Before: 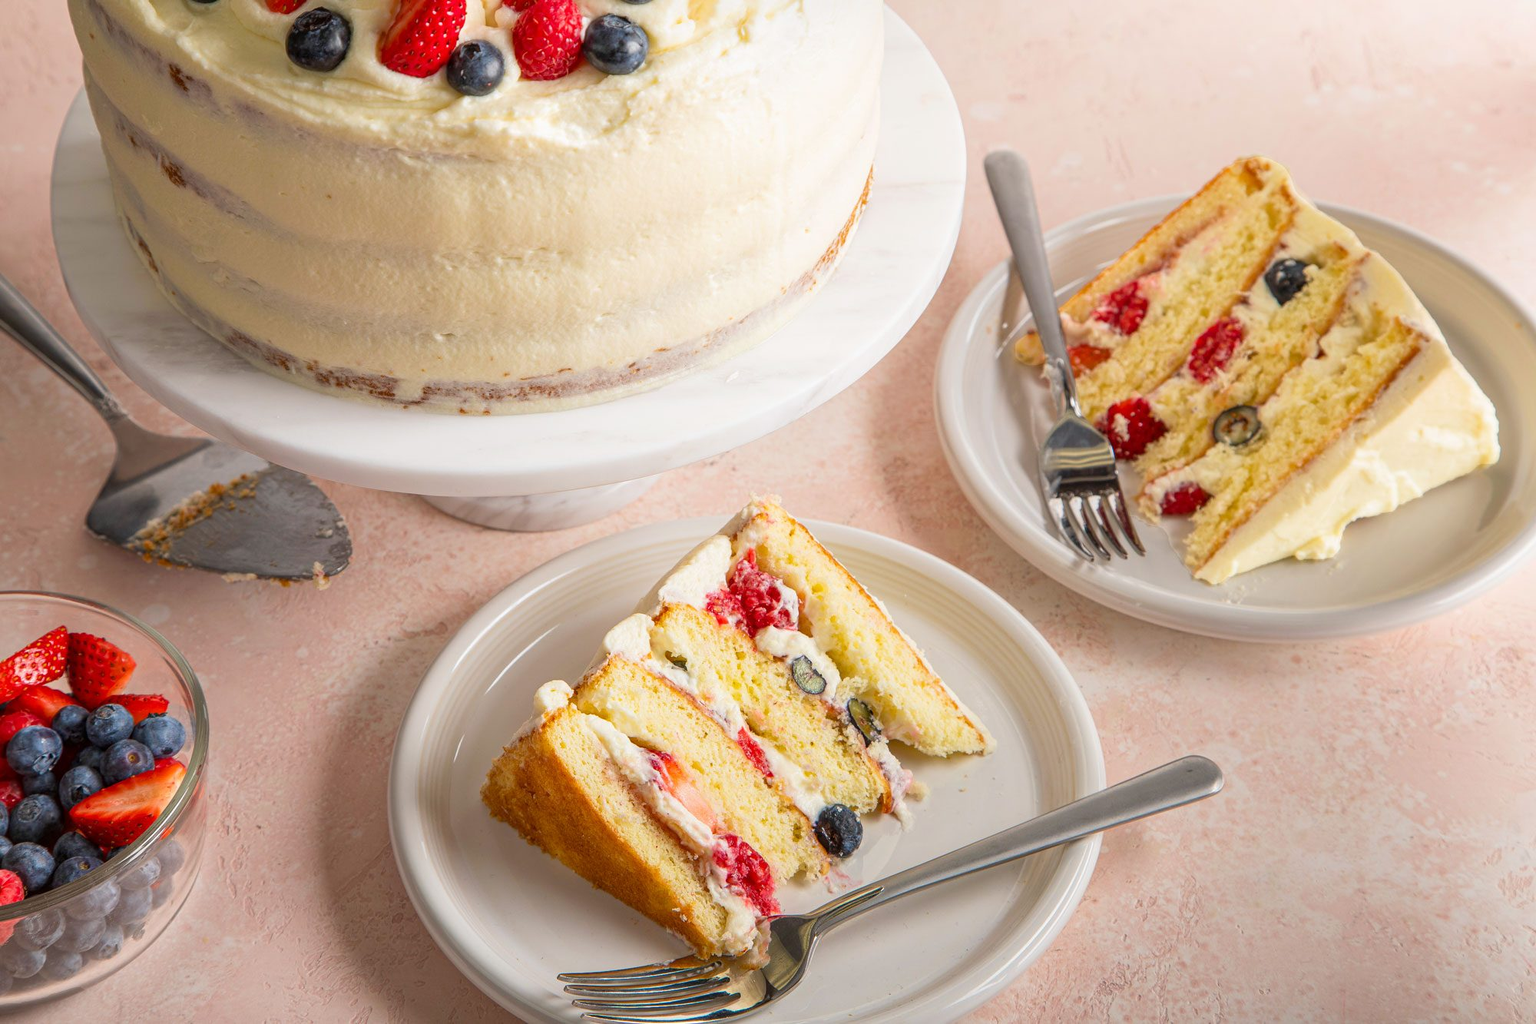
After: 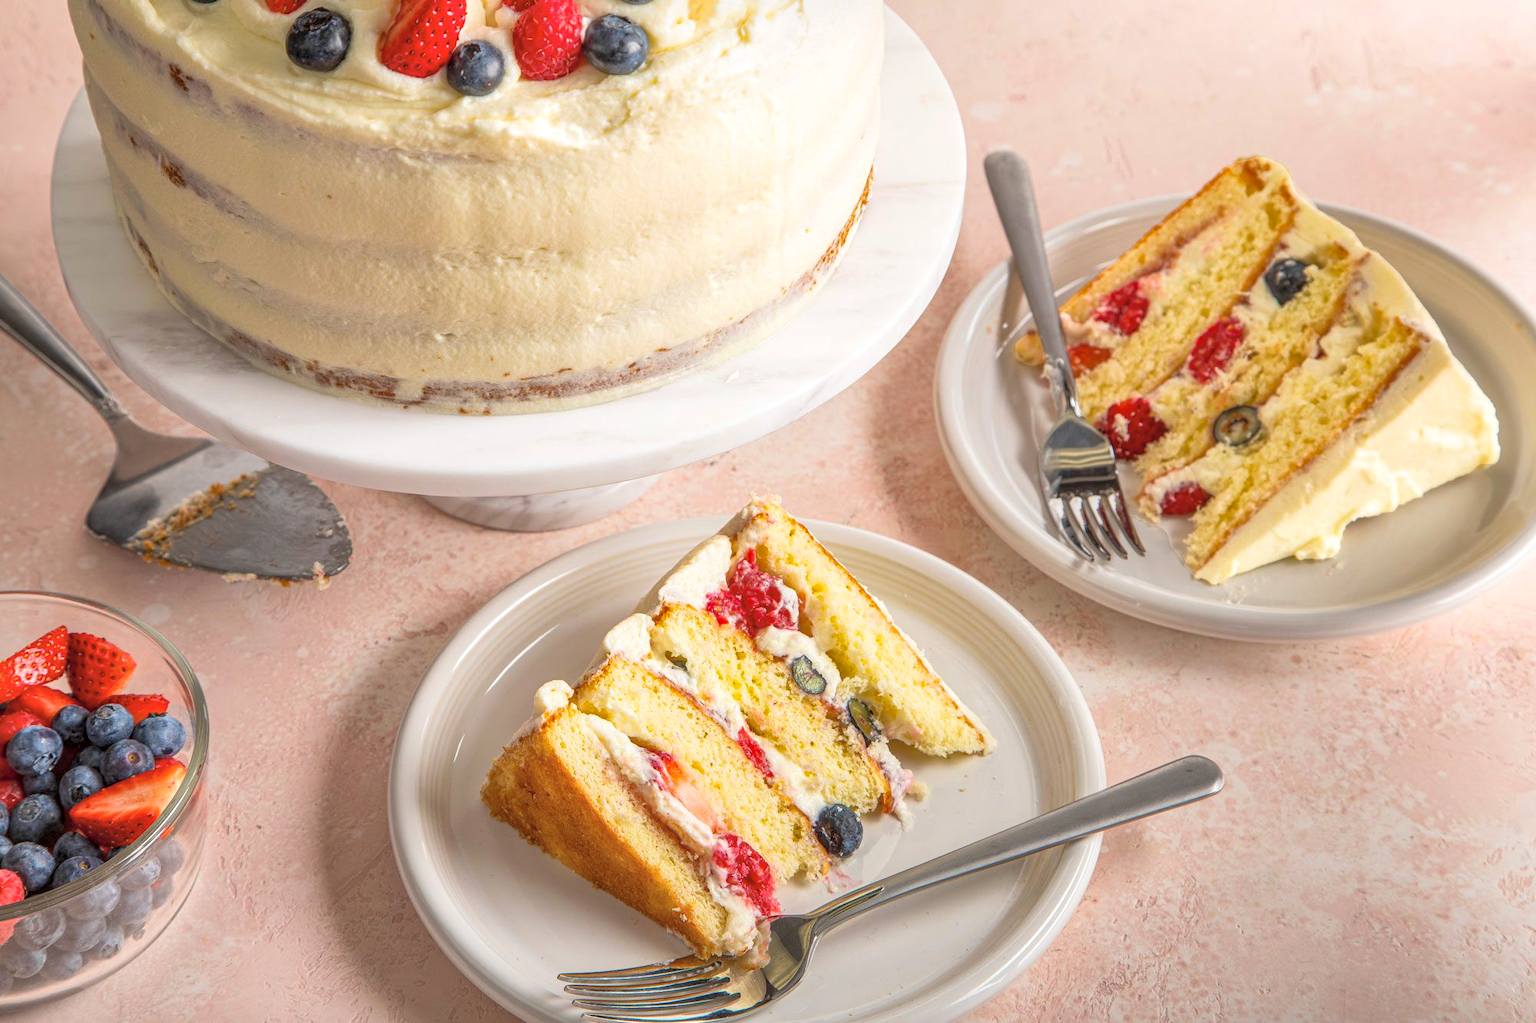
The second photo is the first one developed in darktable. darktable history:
shadows and highlights: on, module defaults
local contrast: on, module defaults
contrast brightness saturation: contrast 0.14, brightness 0.214
